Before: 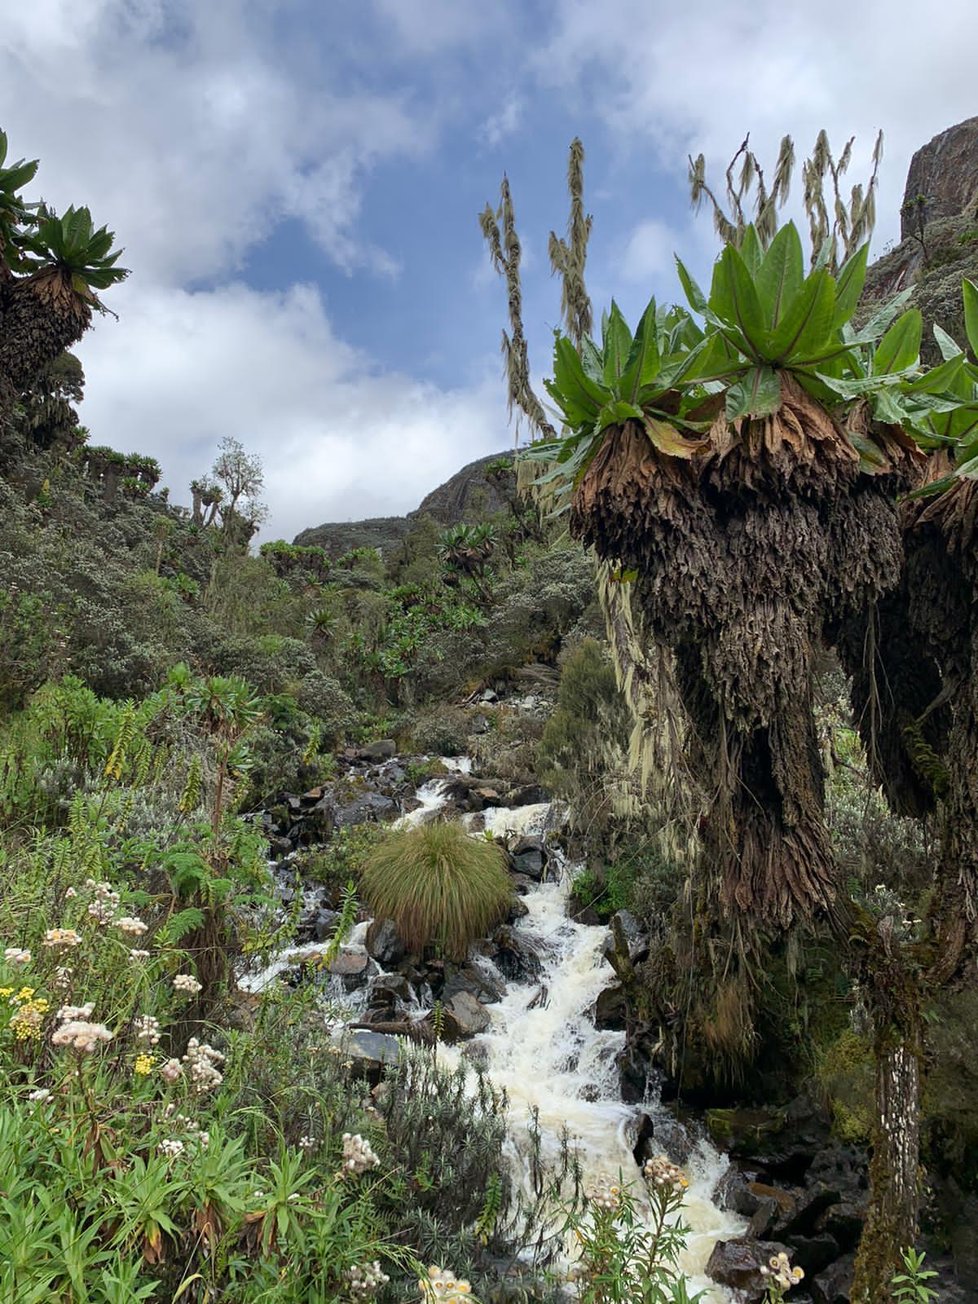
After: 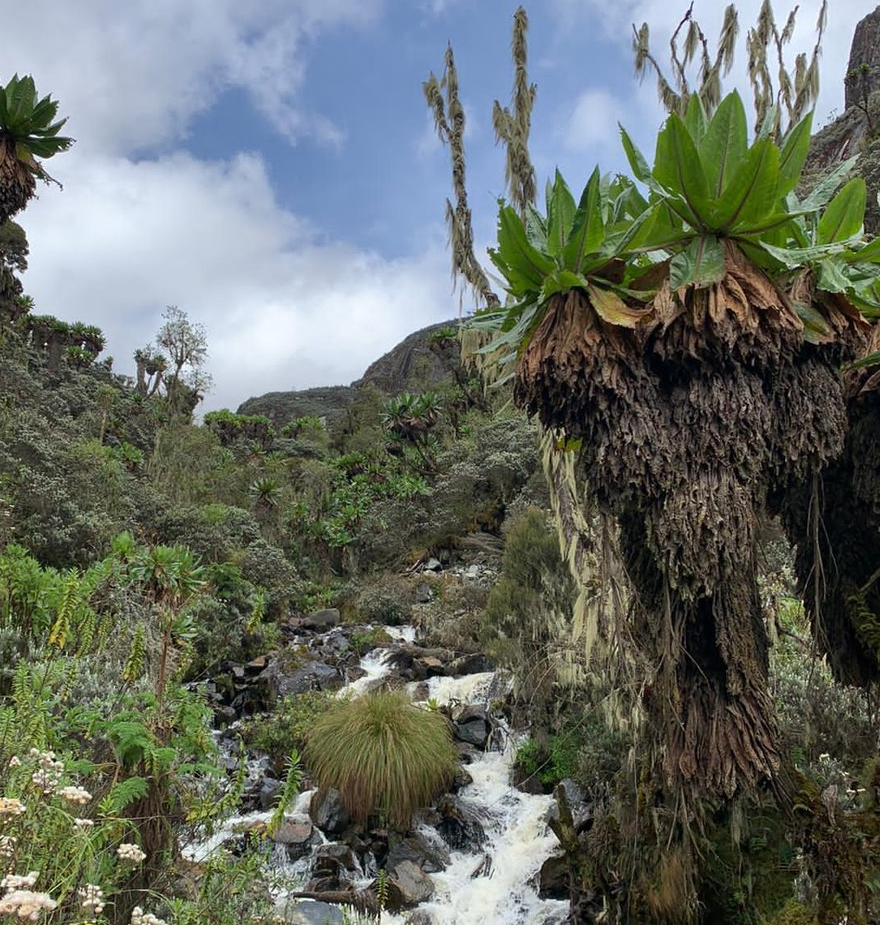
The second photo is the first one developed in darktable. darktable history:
crop: left 5.824%, top 10.046%, right 3.516%, bottom 18.999%
